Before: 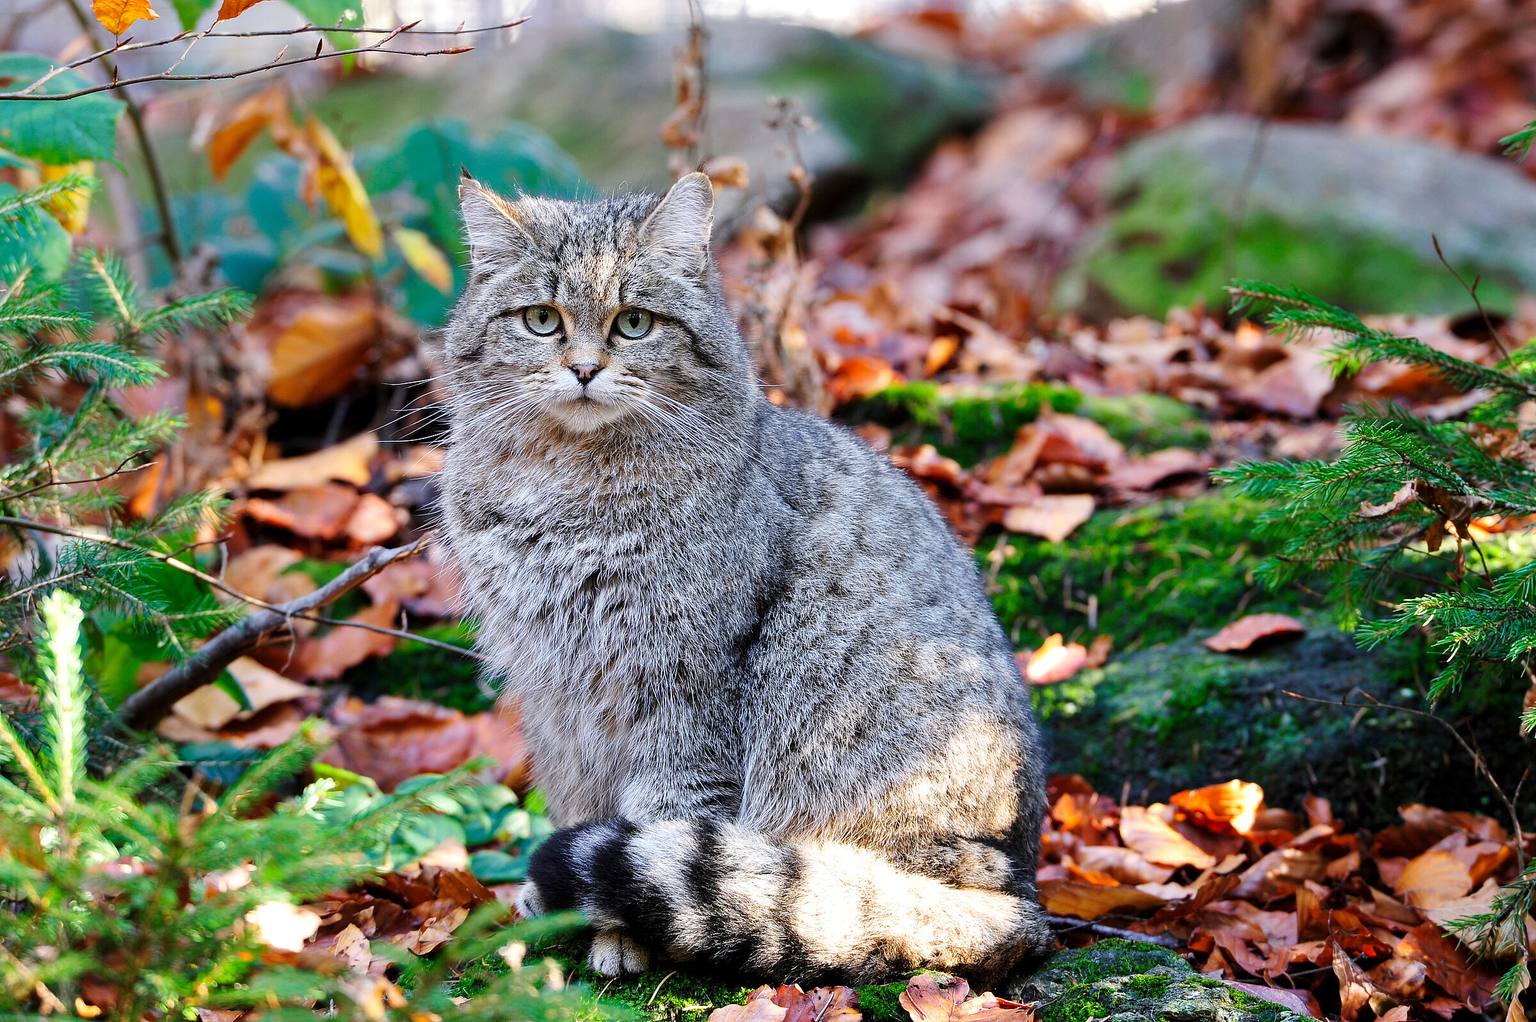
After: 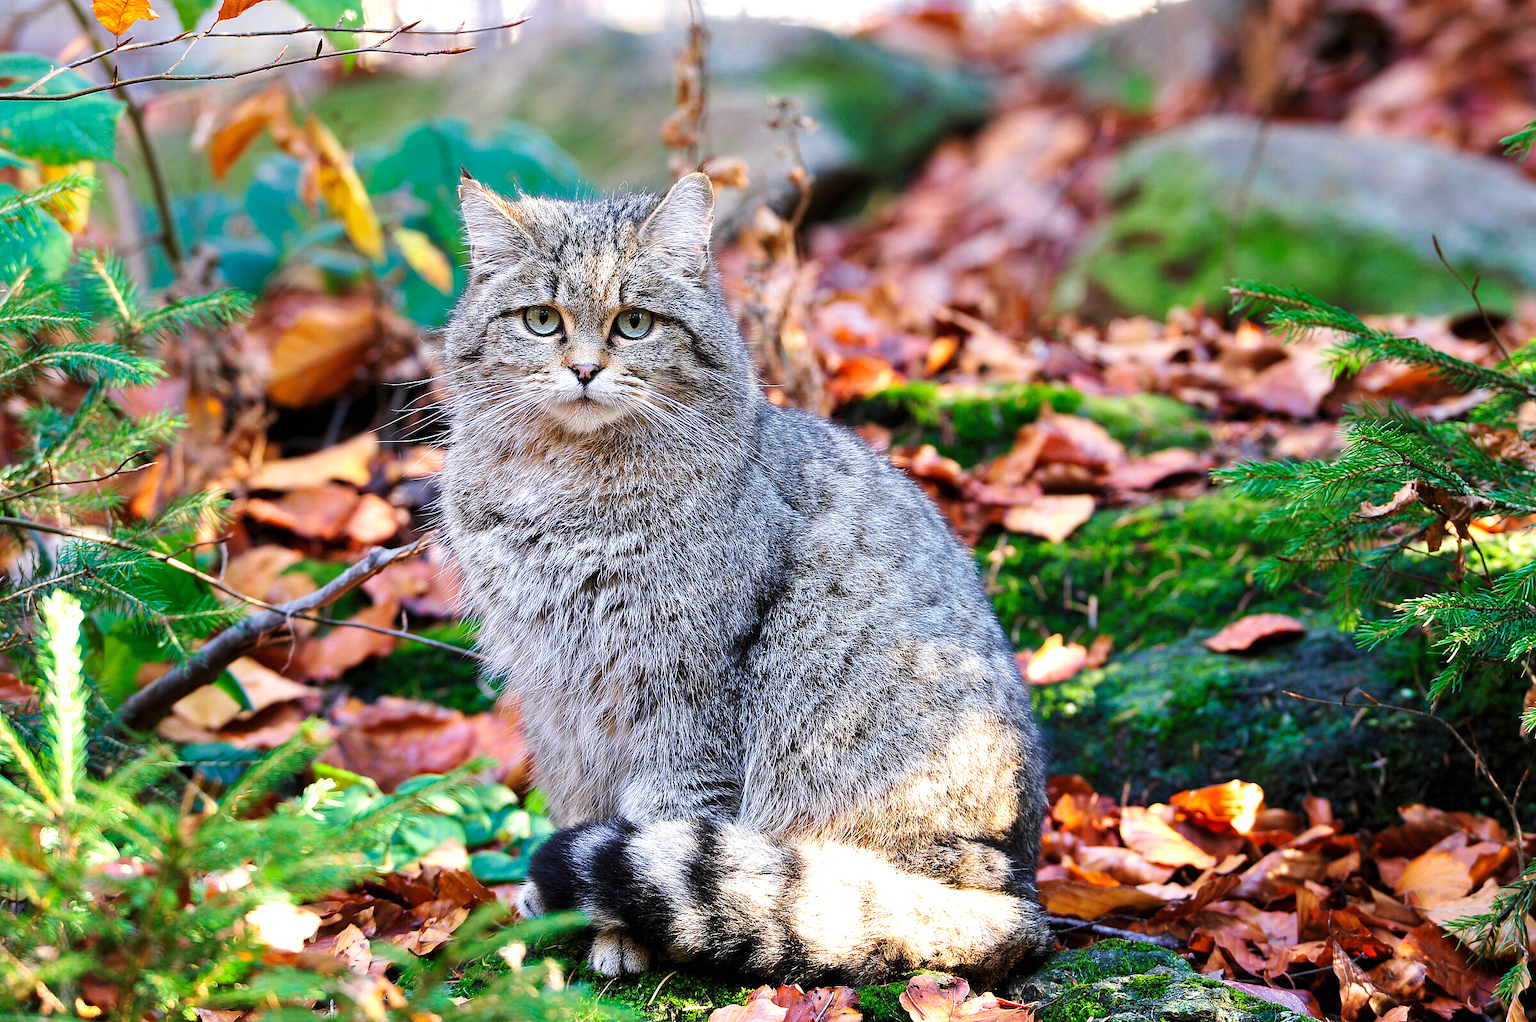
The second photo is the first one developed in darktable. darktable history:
exposure: black level correction 0, exposure 0.3 EV, compensate highlight preservation false
velvia: on, module defaults
white balance: red 1.009, blue 0.985
